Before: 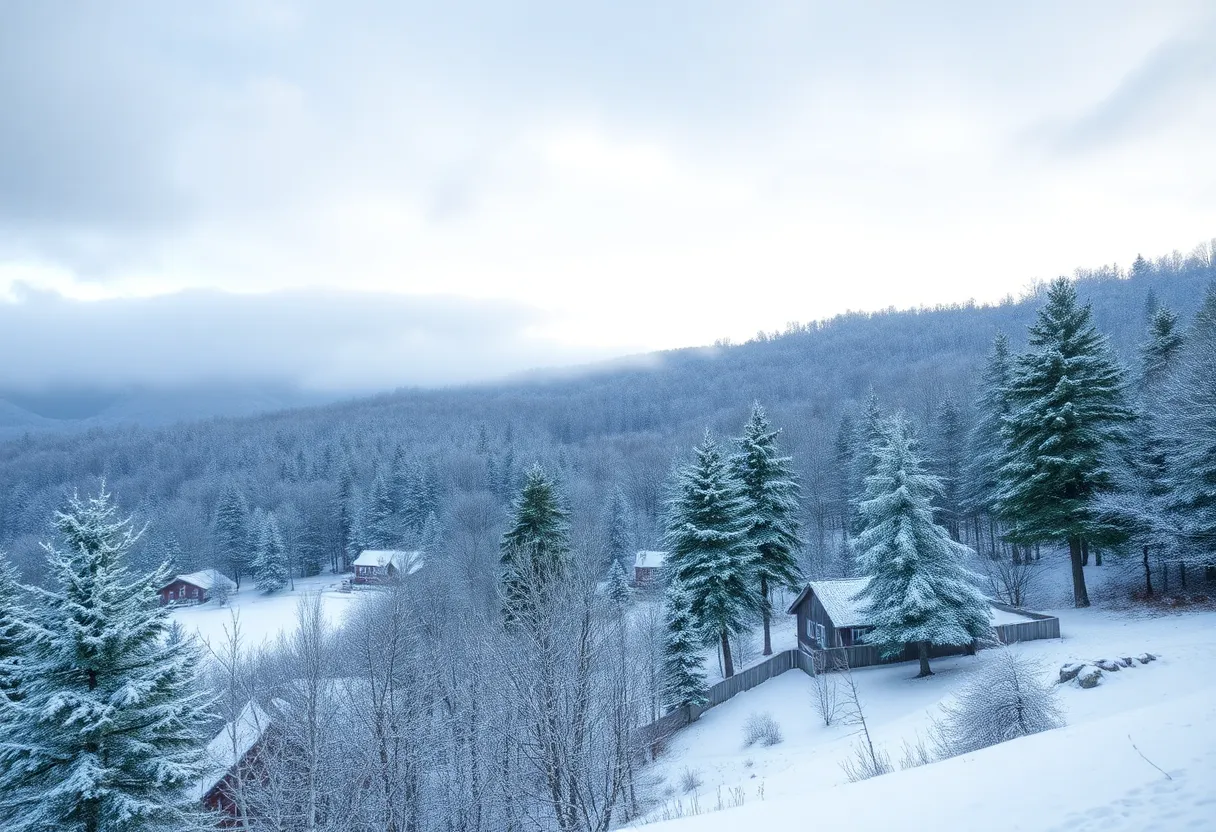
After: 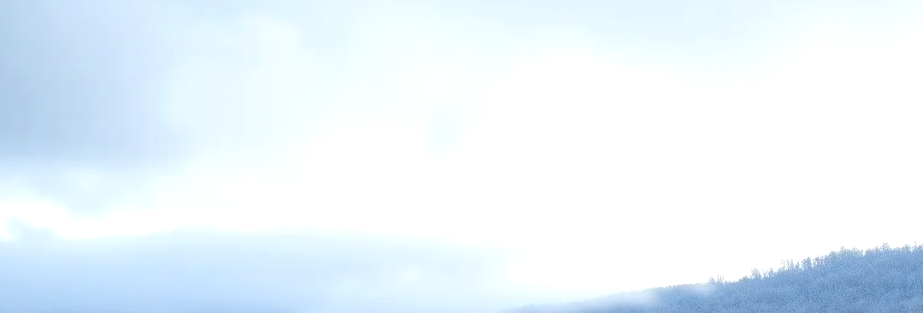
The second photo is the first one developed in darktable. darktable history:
crop: left 0.539%, top 7.65%, right 23.537%, bottom 54.671%
exposure: exposure 0.203 EV, compensate highlight preservation false
